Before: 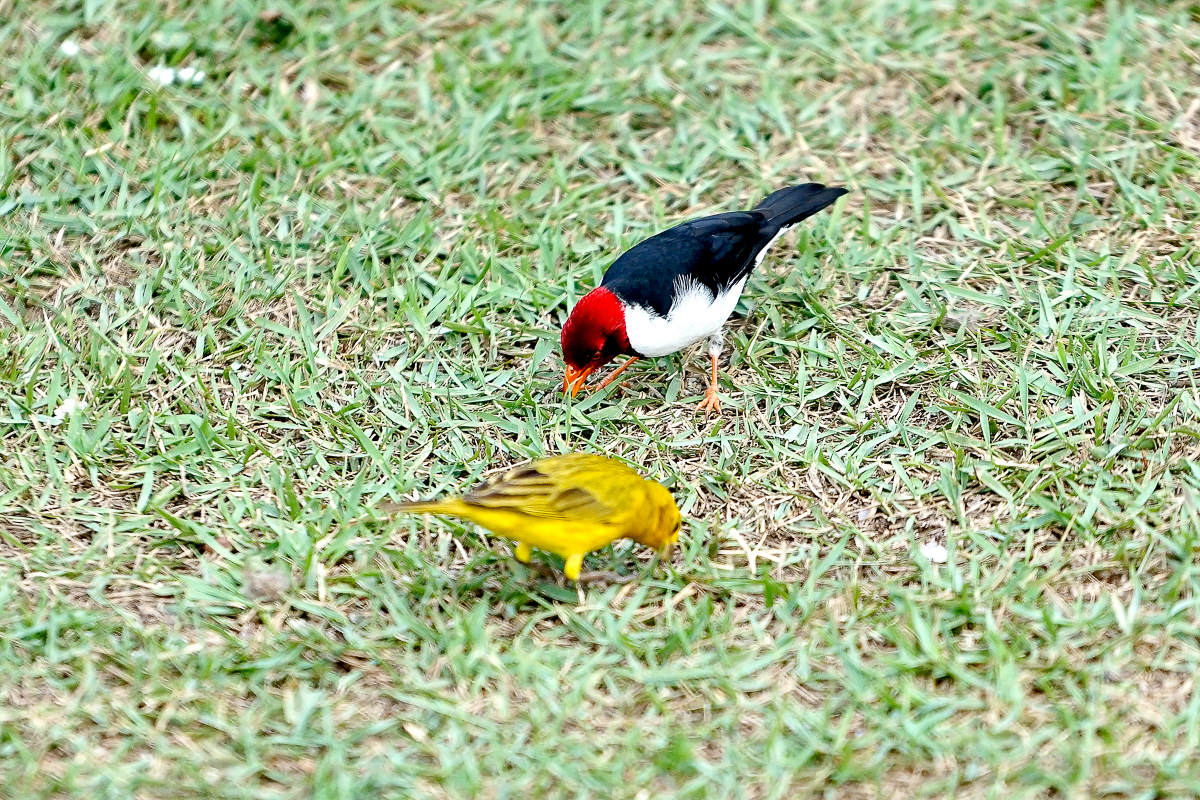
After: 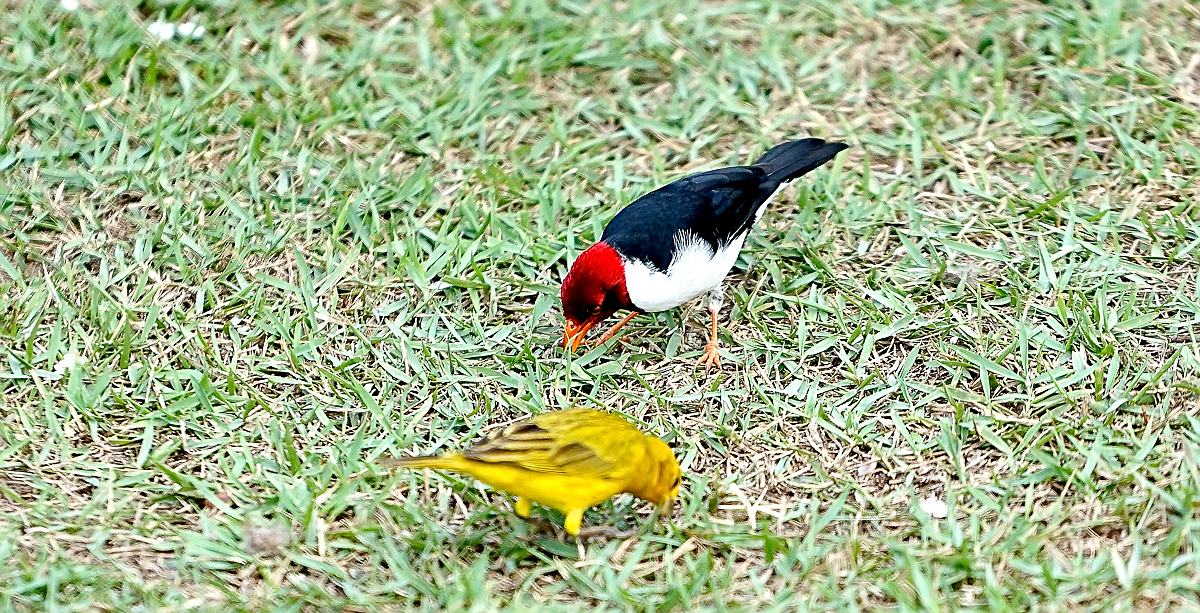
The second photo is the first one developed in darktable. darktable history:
crop: top 5.667%, bottom 17.637%
sharpen: on, module defaults
